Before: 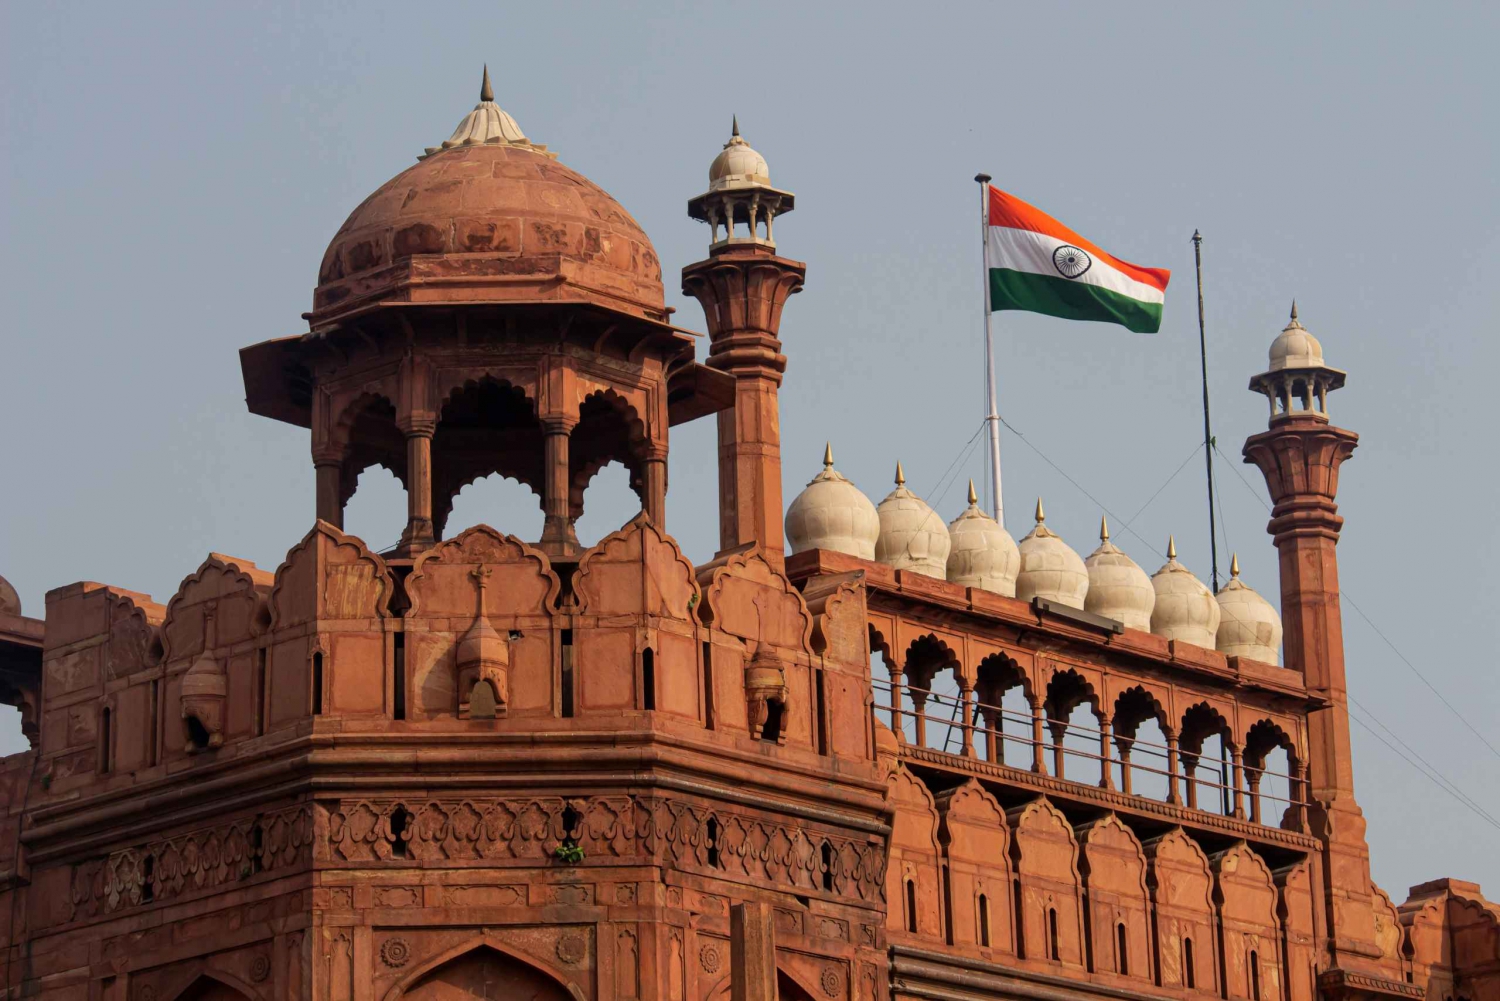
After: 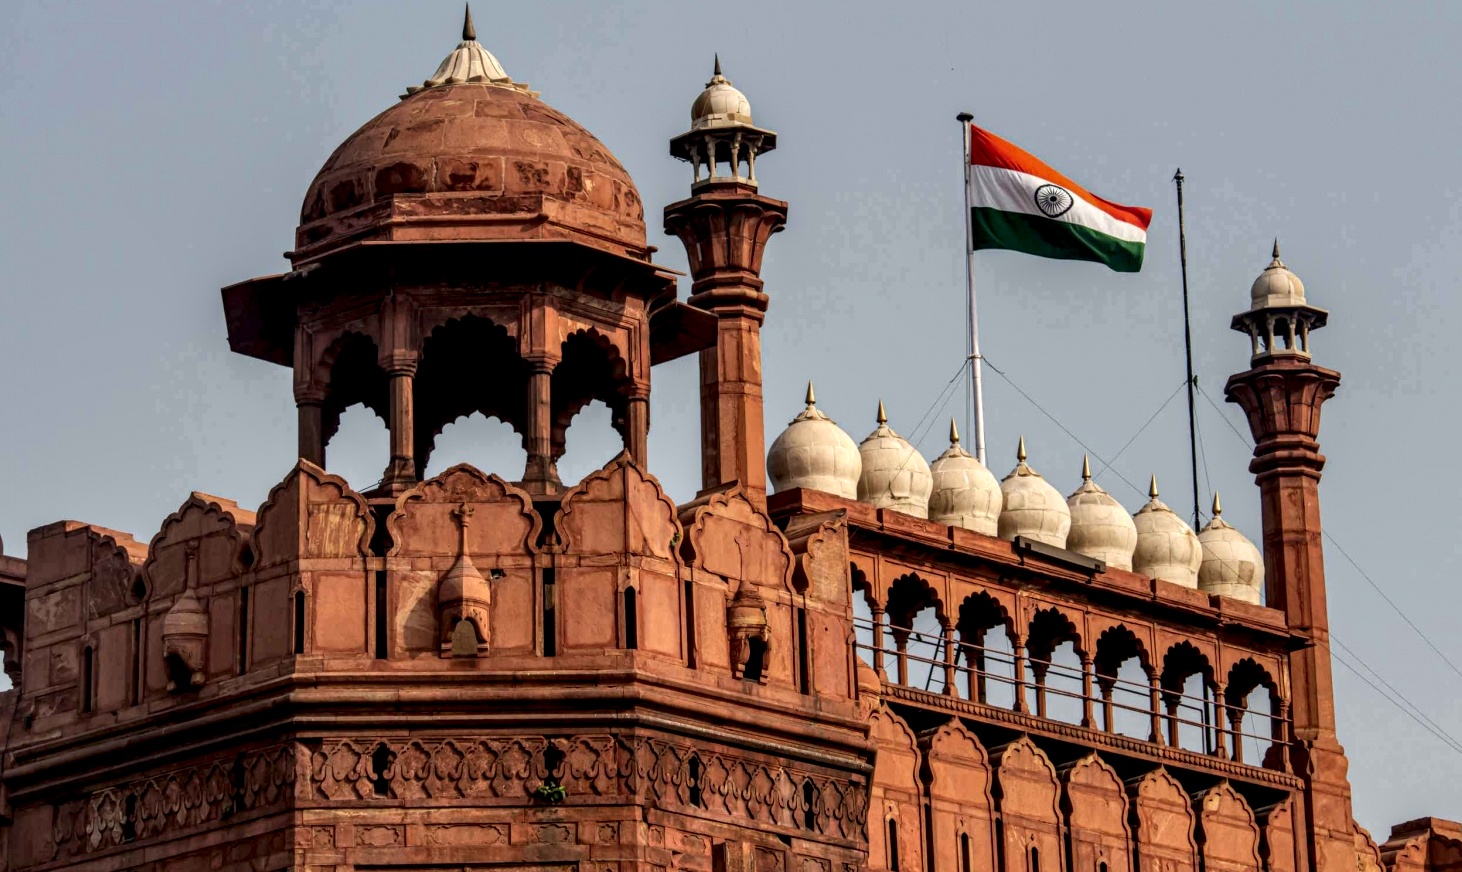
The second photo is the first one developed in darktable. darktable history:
local contrast: highlights 18%, detail 187%
crop: left 1.223%, top 6.152%, right 1.259%, bottom 6.646%
